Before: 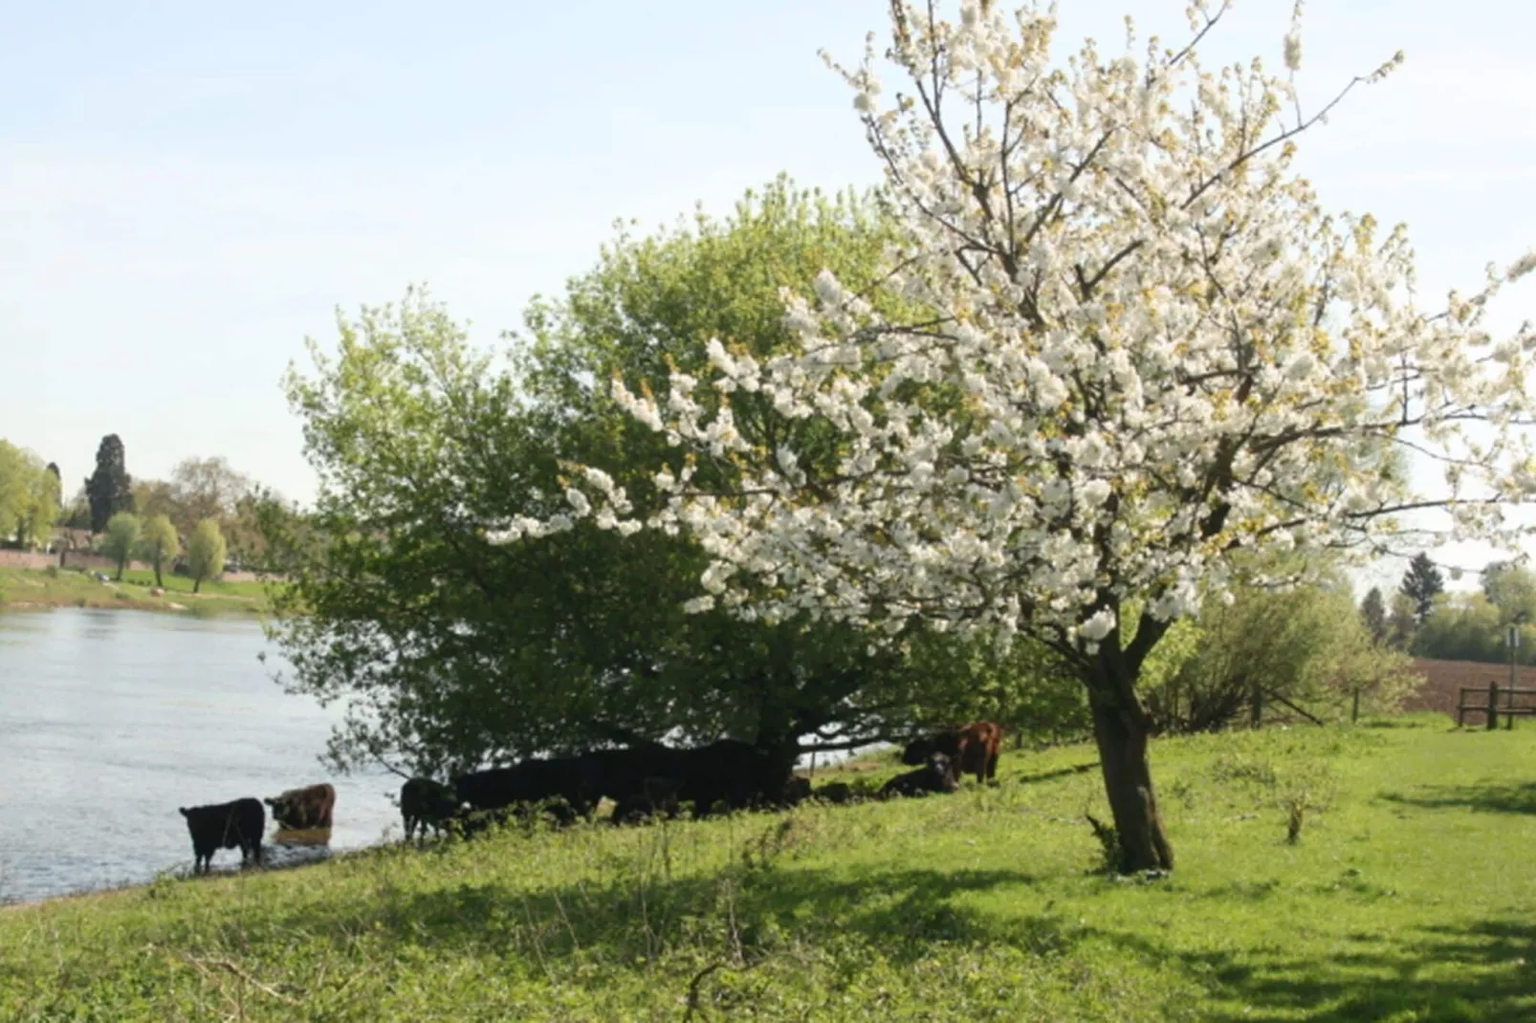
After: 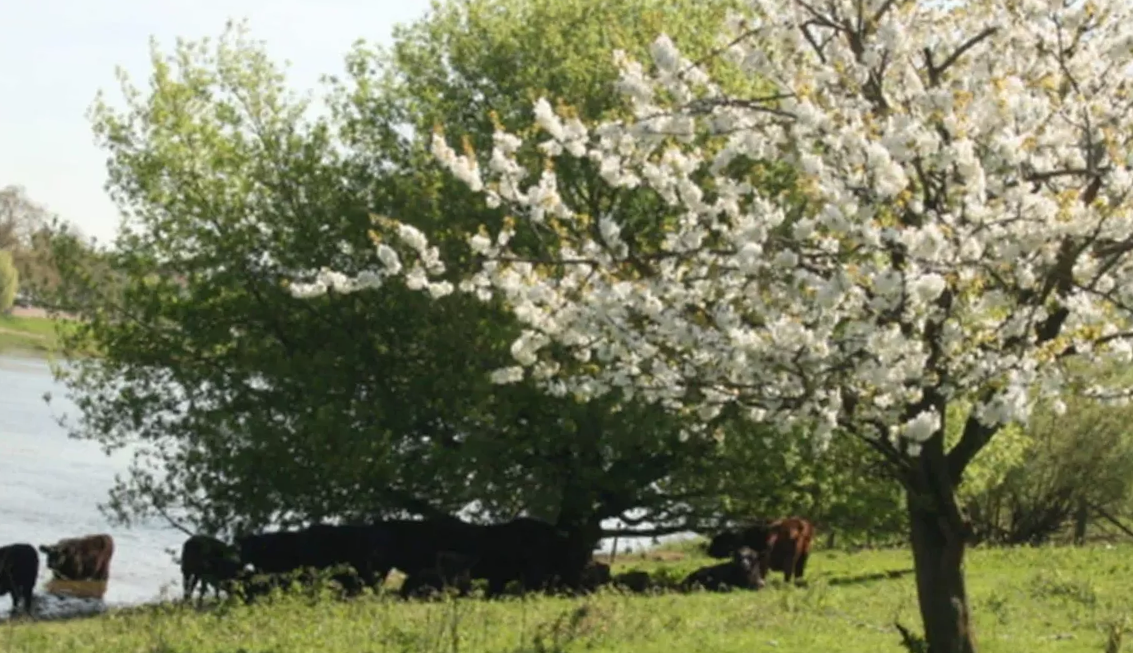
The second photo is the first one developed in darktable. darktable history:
crop and rotate: angle -4.03°, left 9.793%, top 20.904%, right 12.383%, bottom 11.77%
